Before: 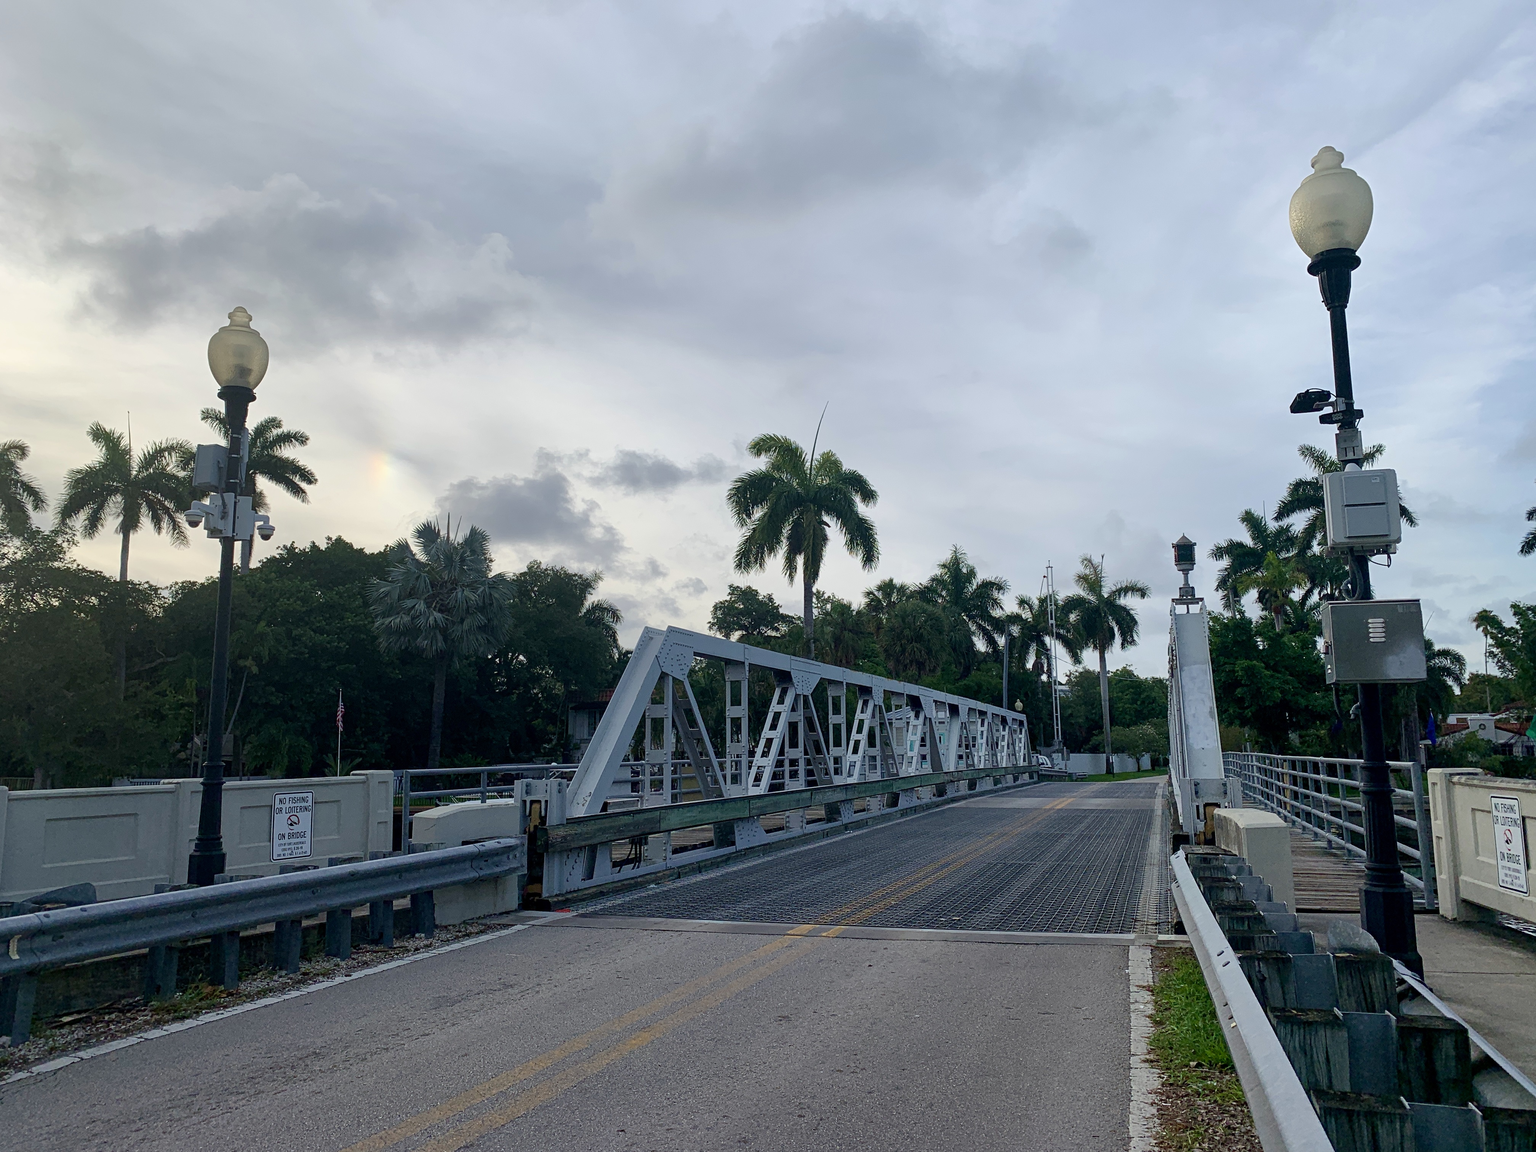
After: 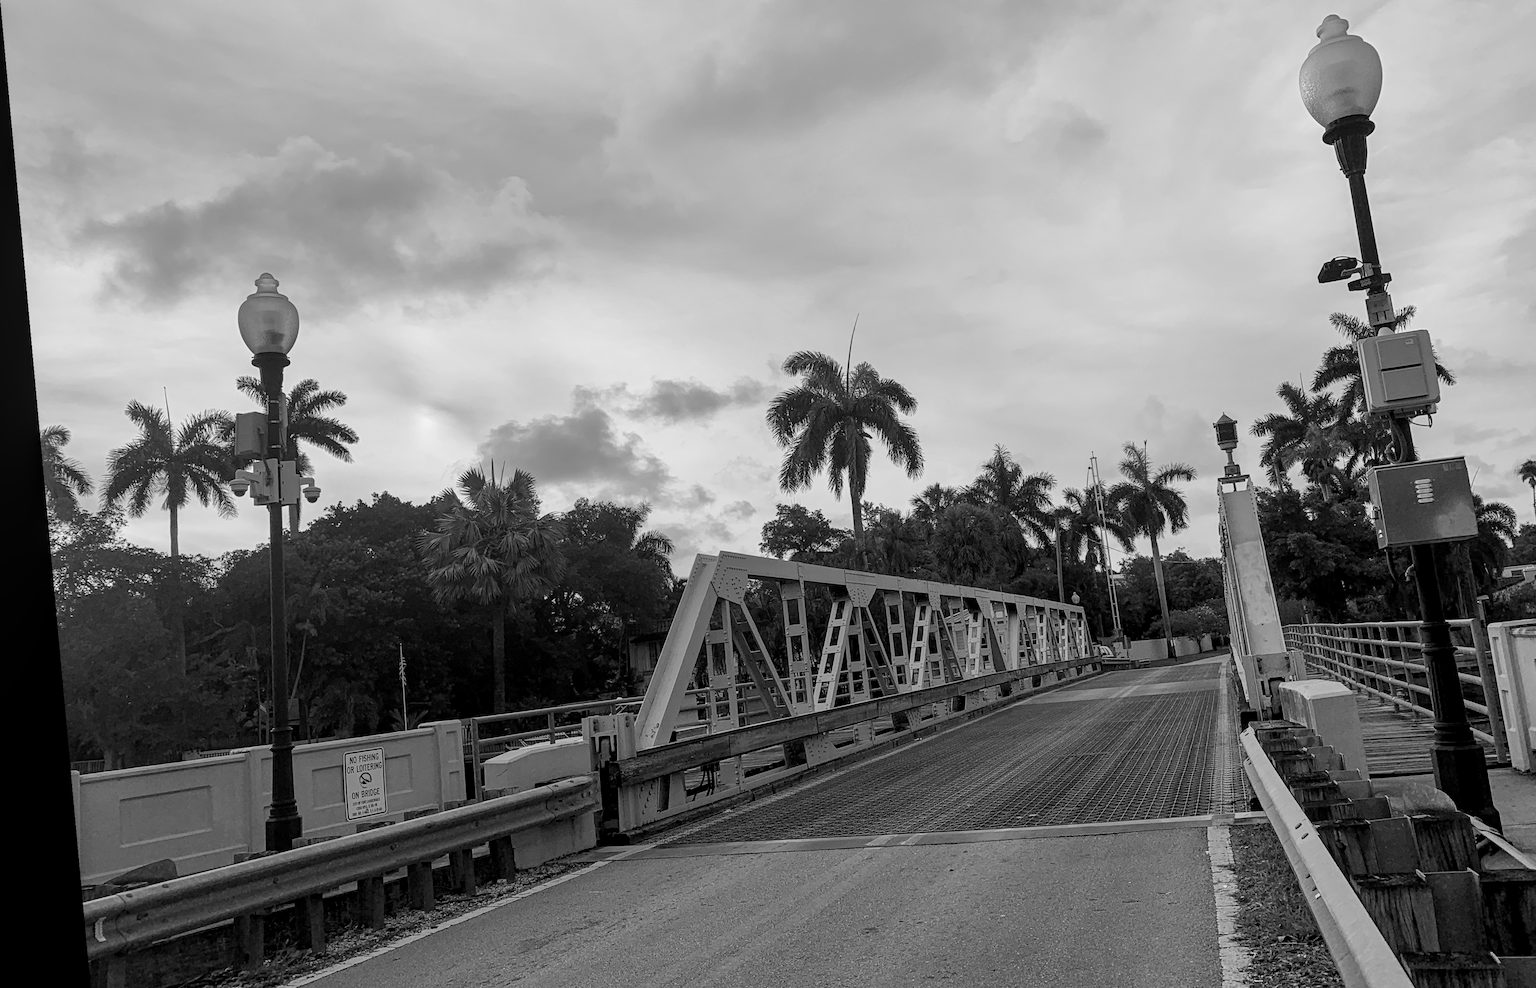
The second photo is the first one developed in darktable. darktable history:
local contrast: on, module defaults
crop and rotate: angle 0.03°, top 11.643%, right 5.651%, bottom 11.189%
monochrome: on, module defaults
rotate and perspective: rotation -5.2°, automatic cropping off
